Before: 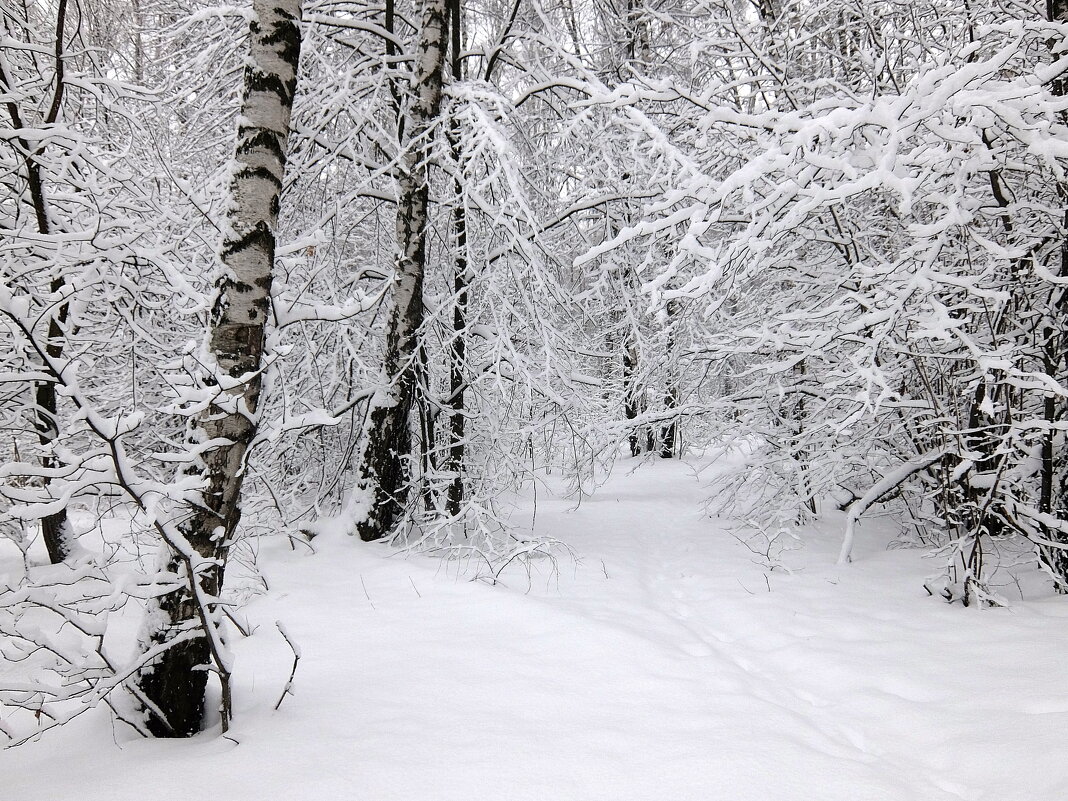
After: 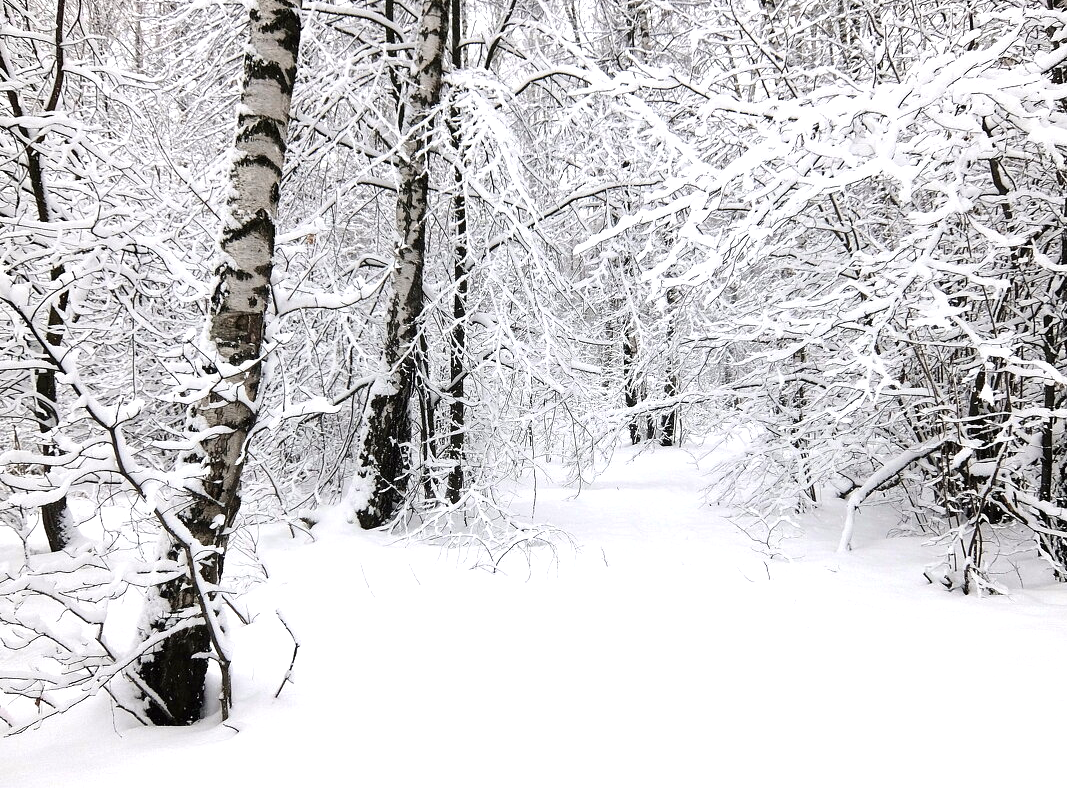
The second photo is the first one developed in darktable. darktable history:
exposure: black level correction 0, exposure 0.594 EV, compensate highlight preservation false
crop: top 1.504%, right 0.033%
